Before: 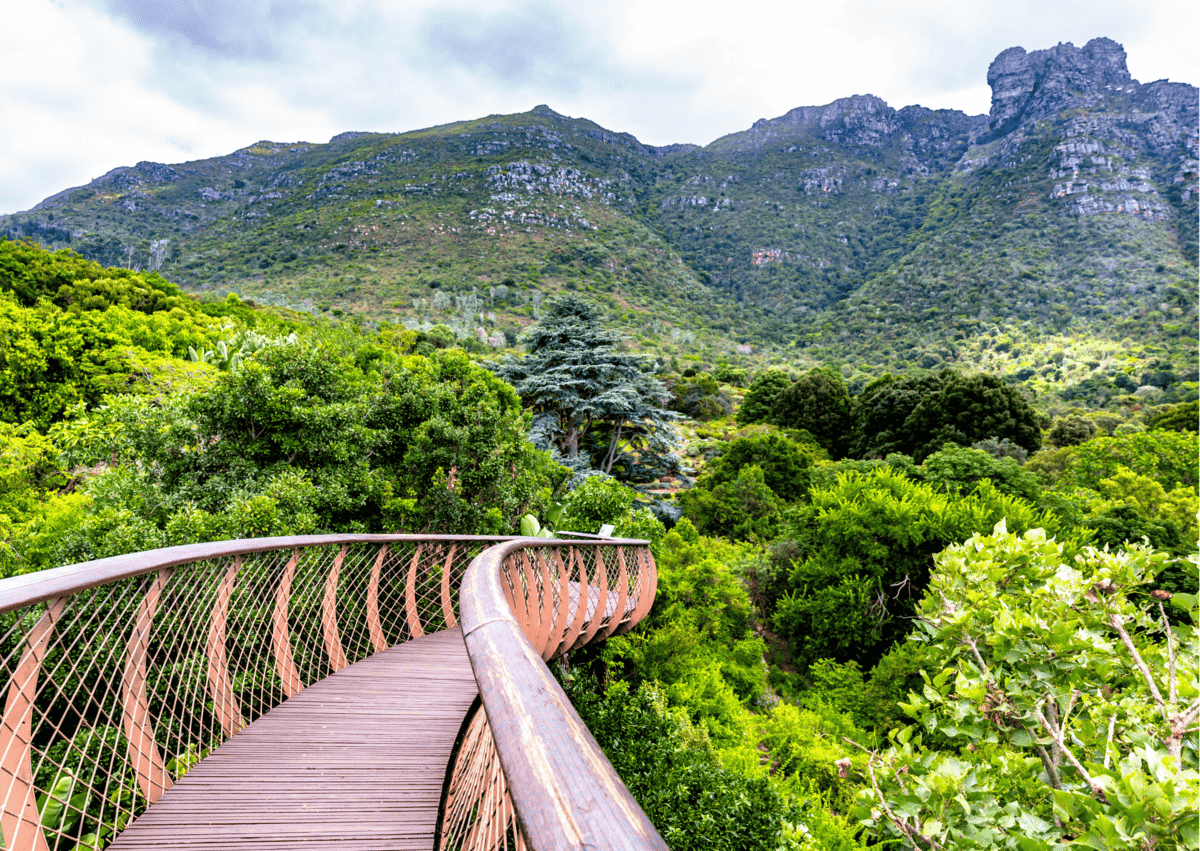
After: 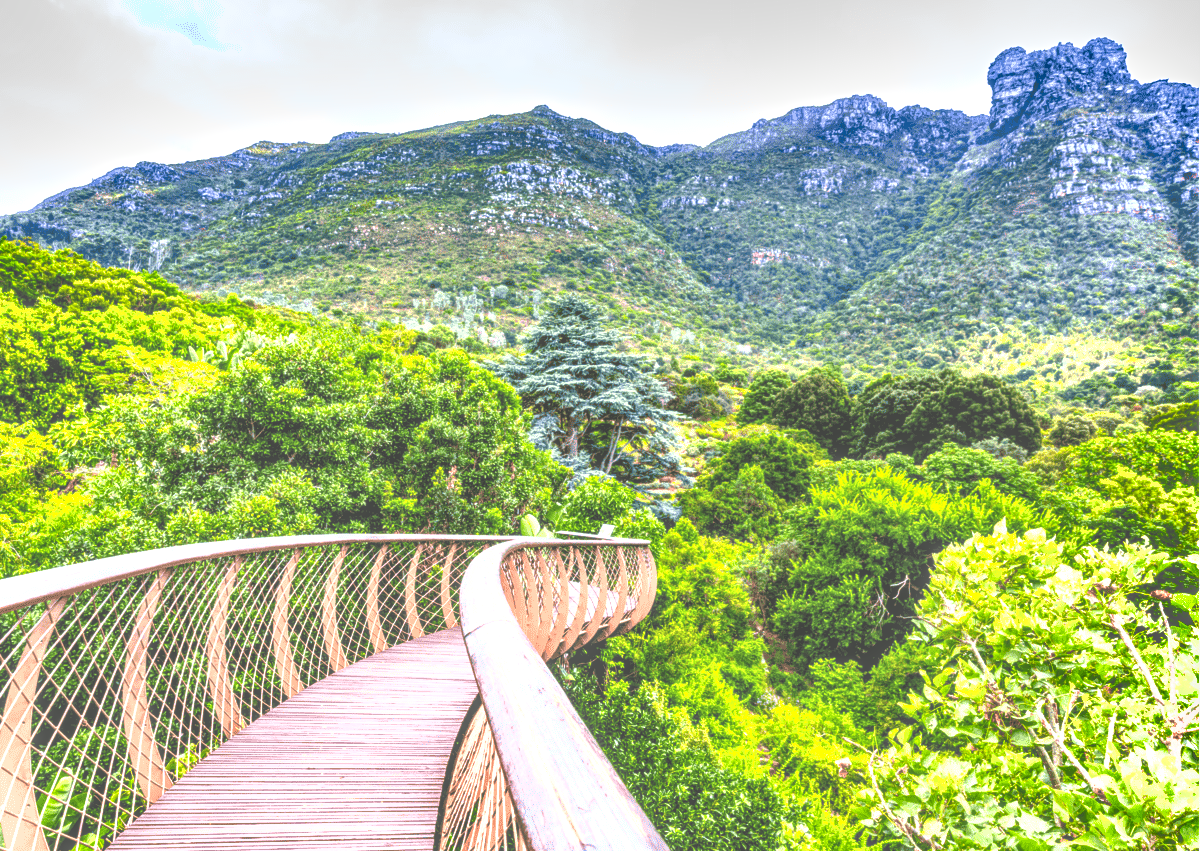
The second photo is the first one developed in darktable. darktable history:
exposure: black level correction -0.005, exposure 1.002 EV, compensate highlight preservation false
shadows and highlights: shadows 52.42, soften with gaussian
local contrast: highlights 73%, shadows 15%, midtone range 0.197
